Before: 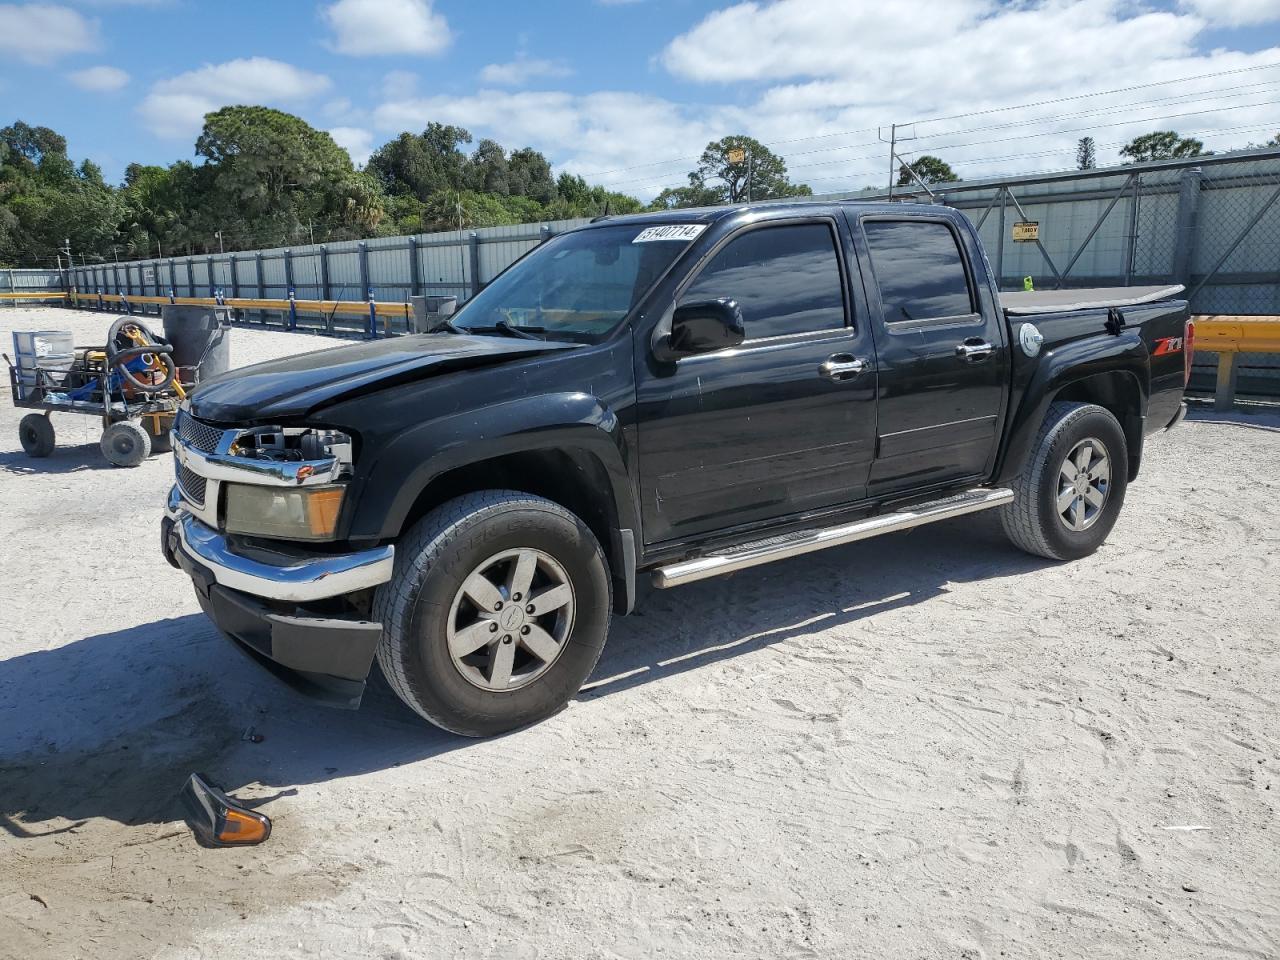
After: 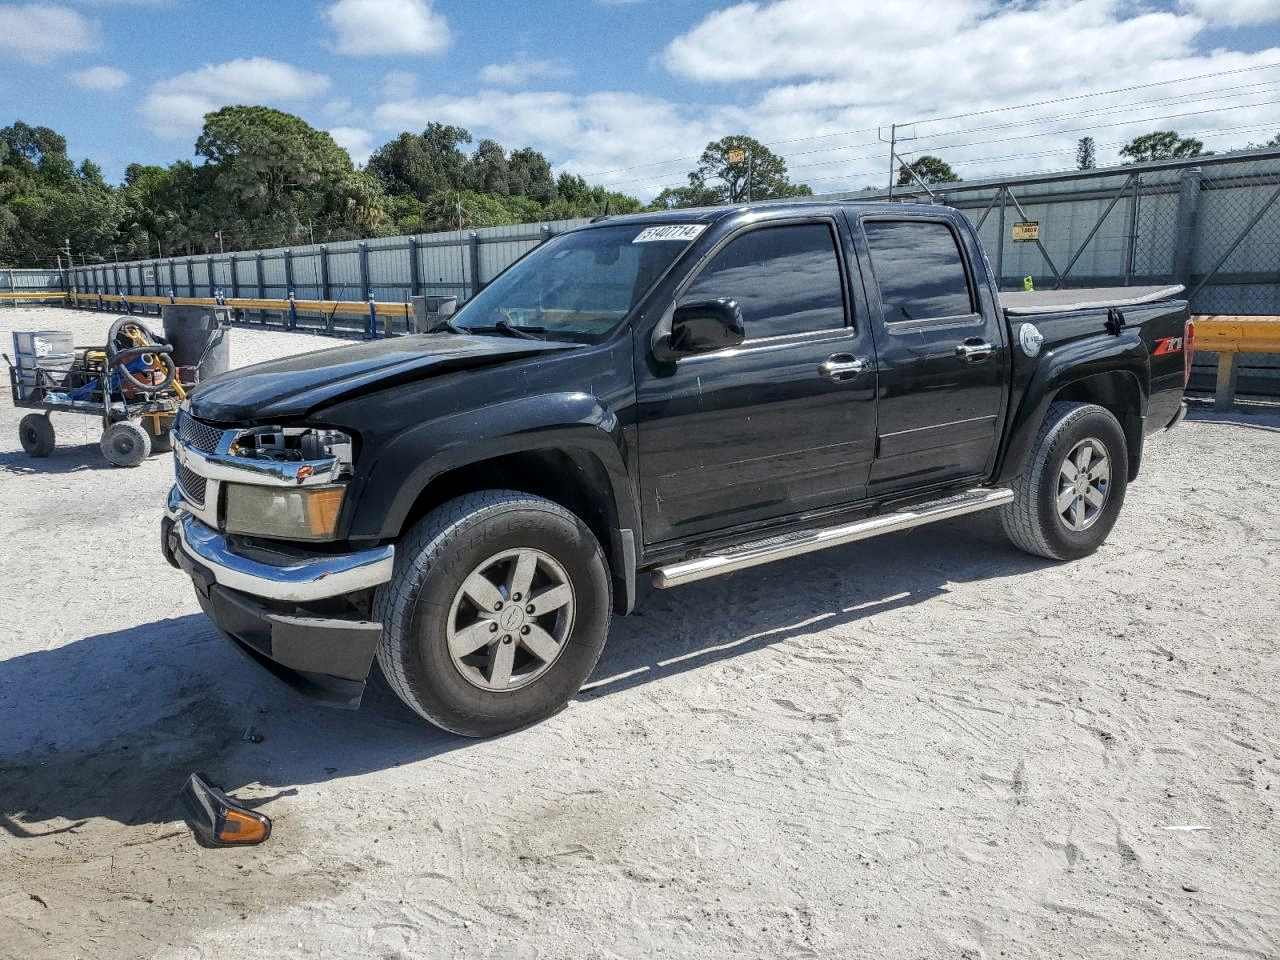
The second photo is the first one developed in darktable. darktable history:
contrast brightness saturation: saturation -0.05
local contrast: on, module defaults
white balance: emerald 1
grain: coarseness 0.09 ISO
